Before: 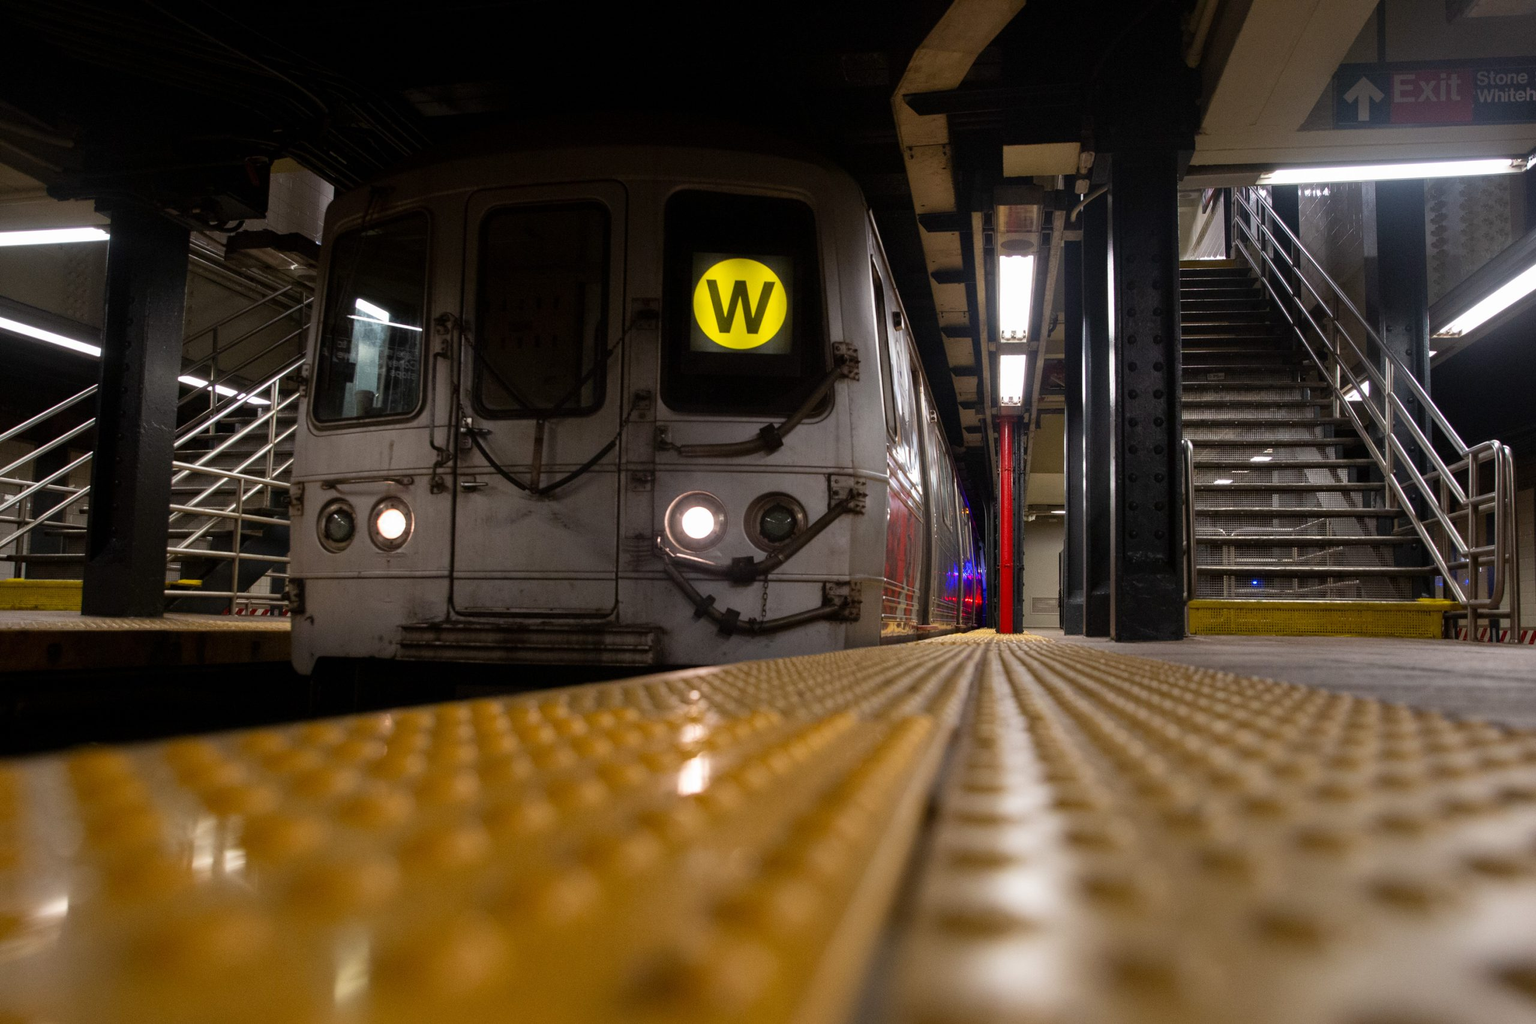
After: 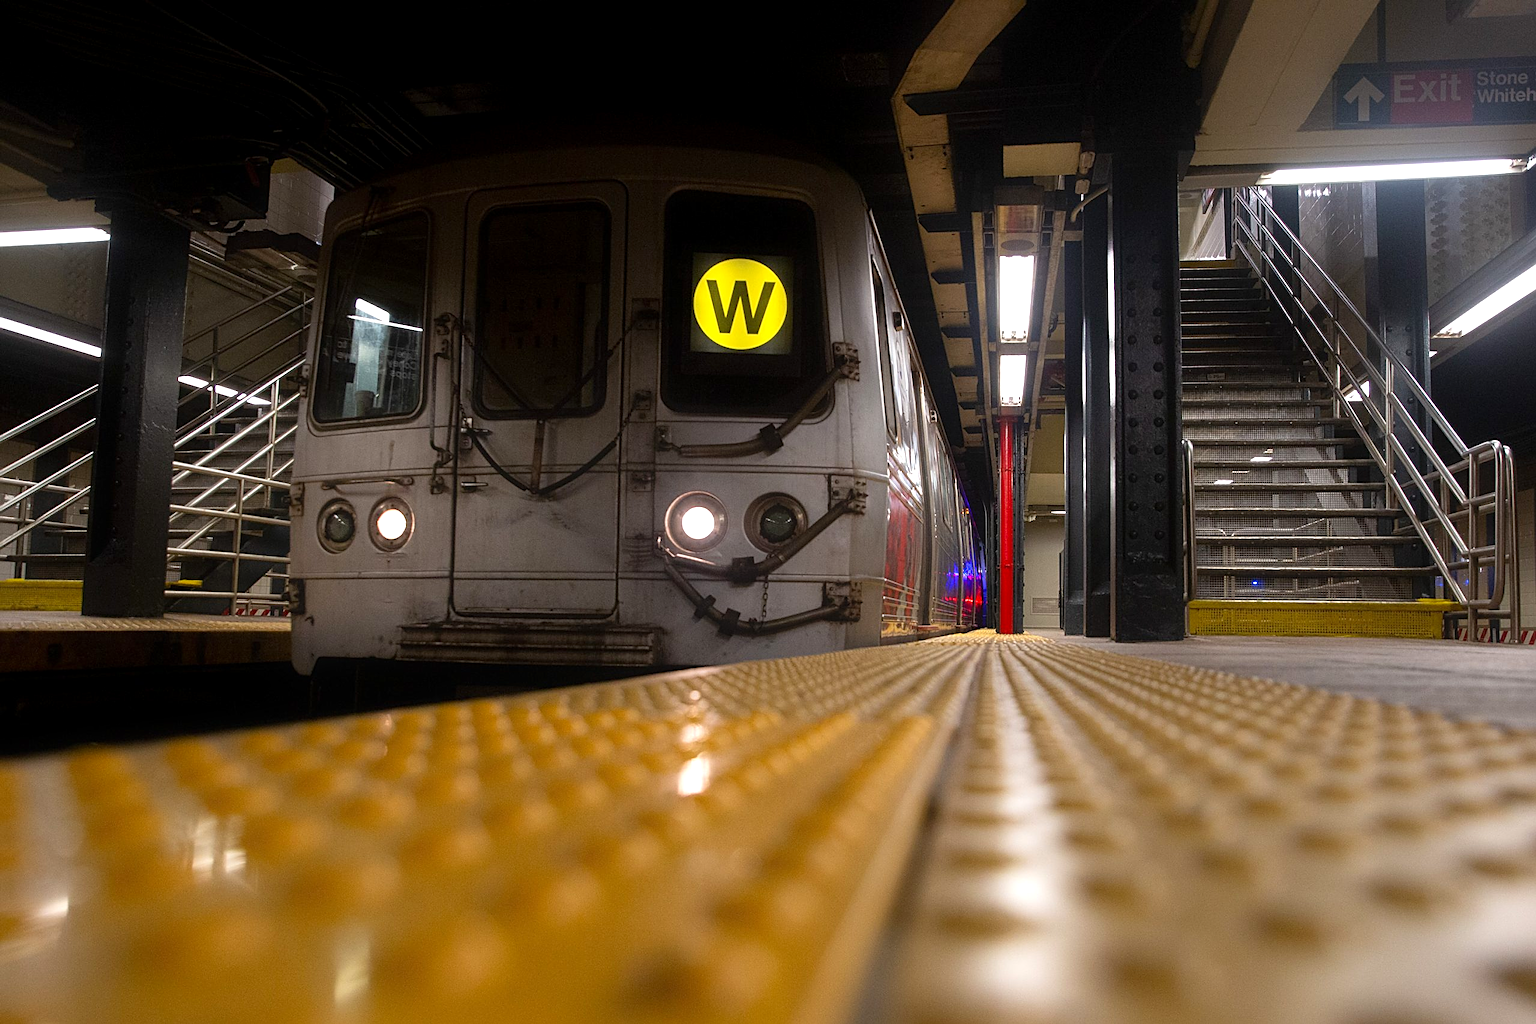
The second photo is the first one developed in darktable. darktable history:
contrast equalizer: y [[0.5, 0.486, 0.447, 0.446, 0.489, 0.5], [0.5 ×6], [0.5 ×6], [0 ×6], [0 ×6]]
sharpen: on, module defaults
exposure: black level correction 0.001, exposure 0.499 EV, compensate highlight preservation false
